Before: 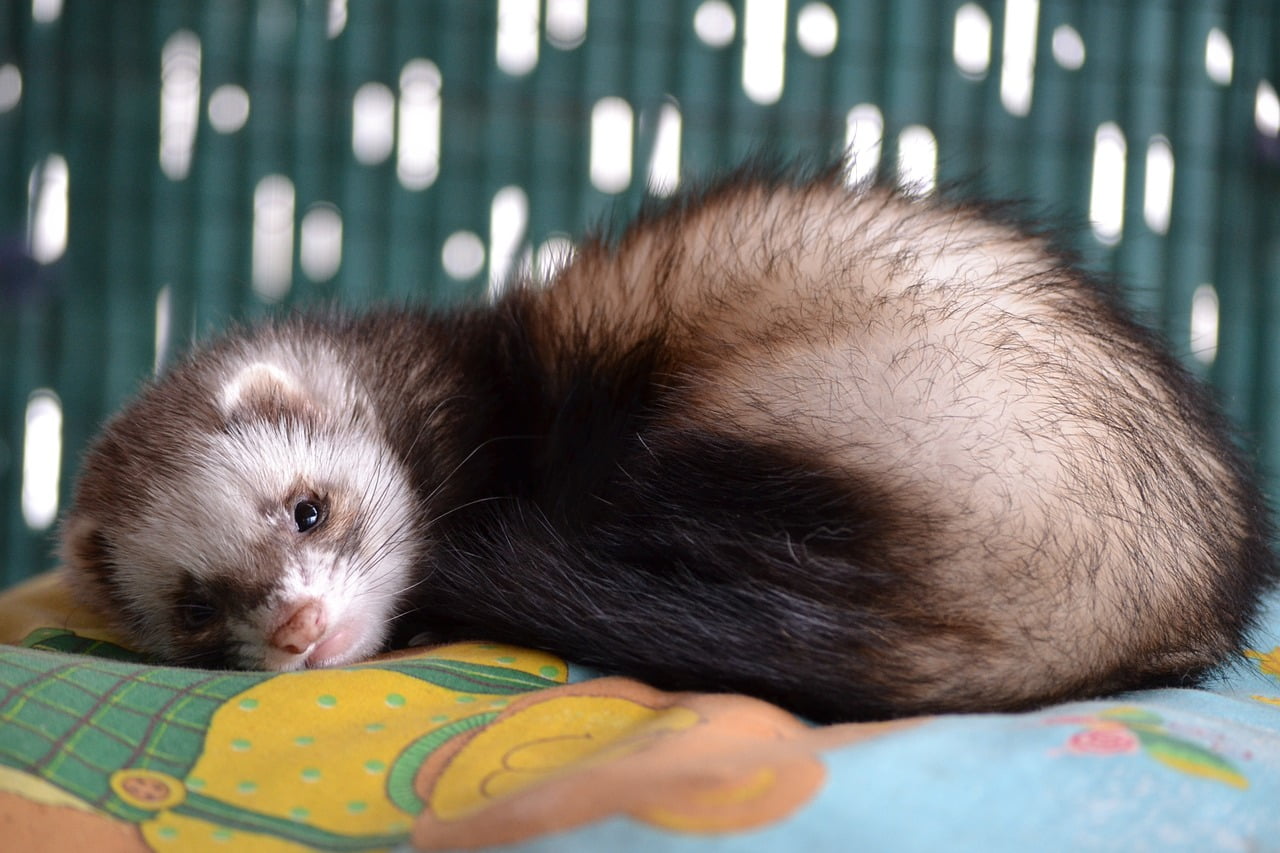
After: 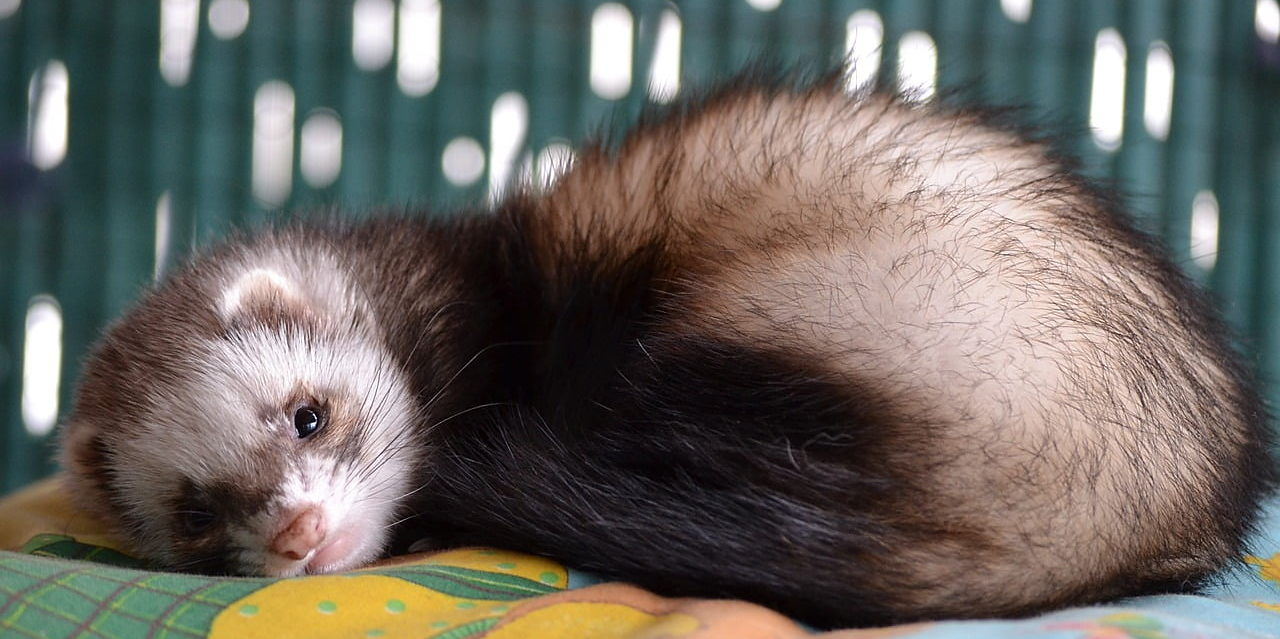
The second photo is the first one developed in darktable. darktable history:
crop: top 11.038%, bottom 13.962%
sharpen: radius 1, threshold 1
